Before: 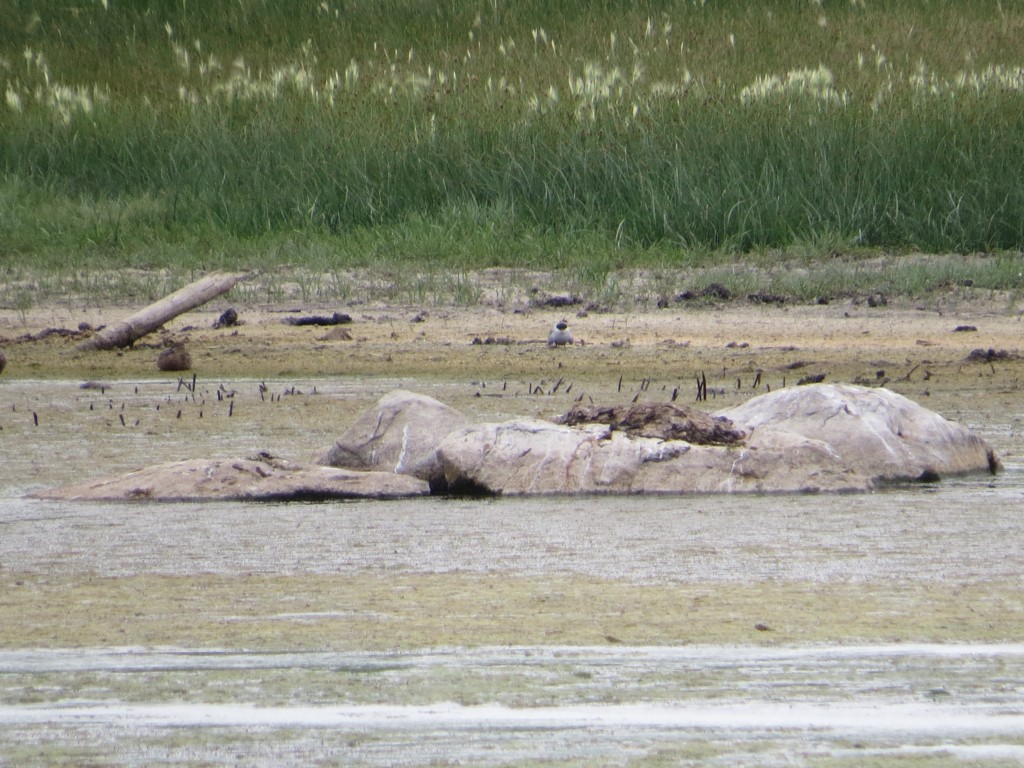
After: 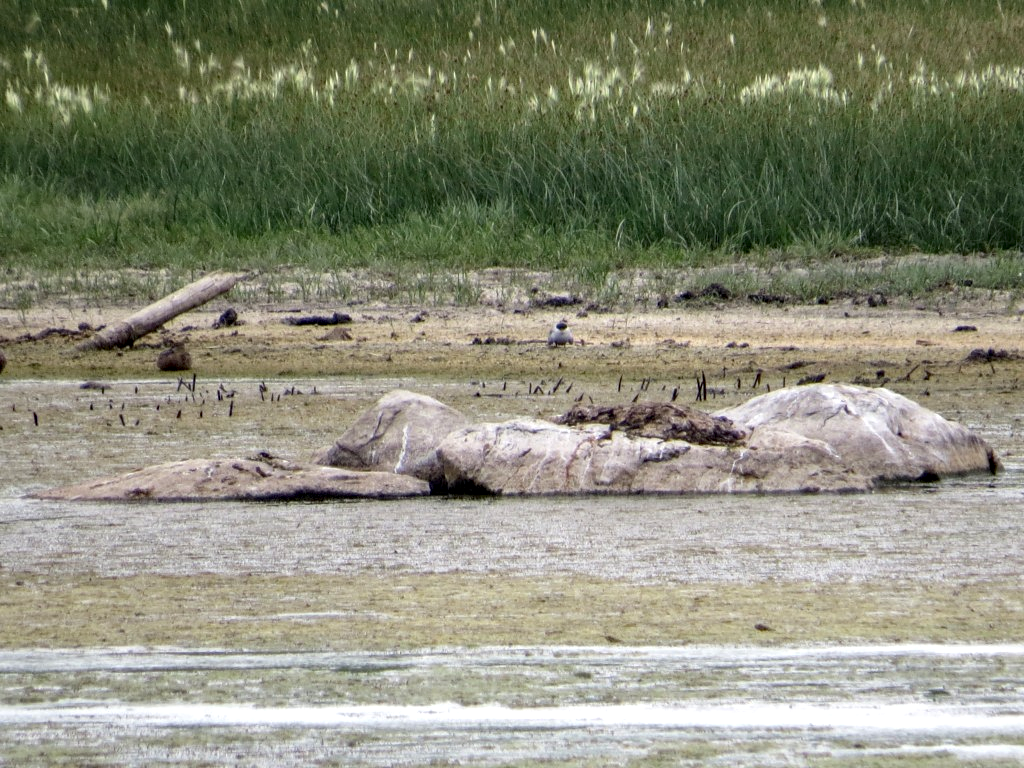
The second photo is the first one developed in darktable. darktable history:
exposure: compensate exposure bias true, compensate highlight preservation false
haze removal: compatibility mode true, adaptive false
local contrast: detail 150%
